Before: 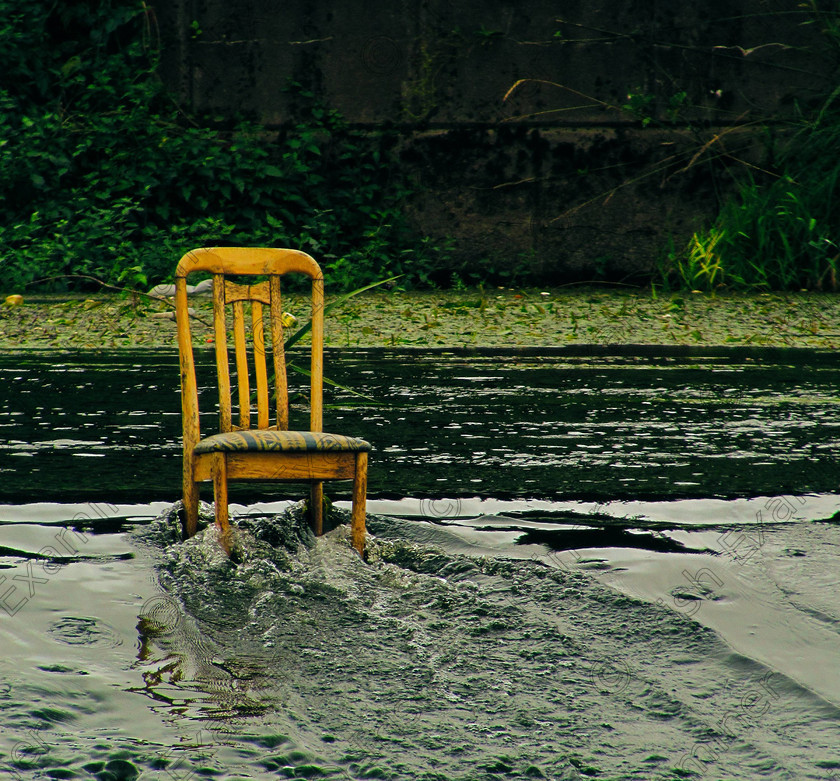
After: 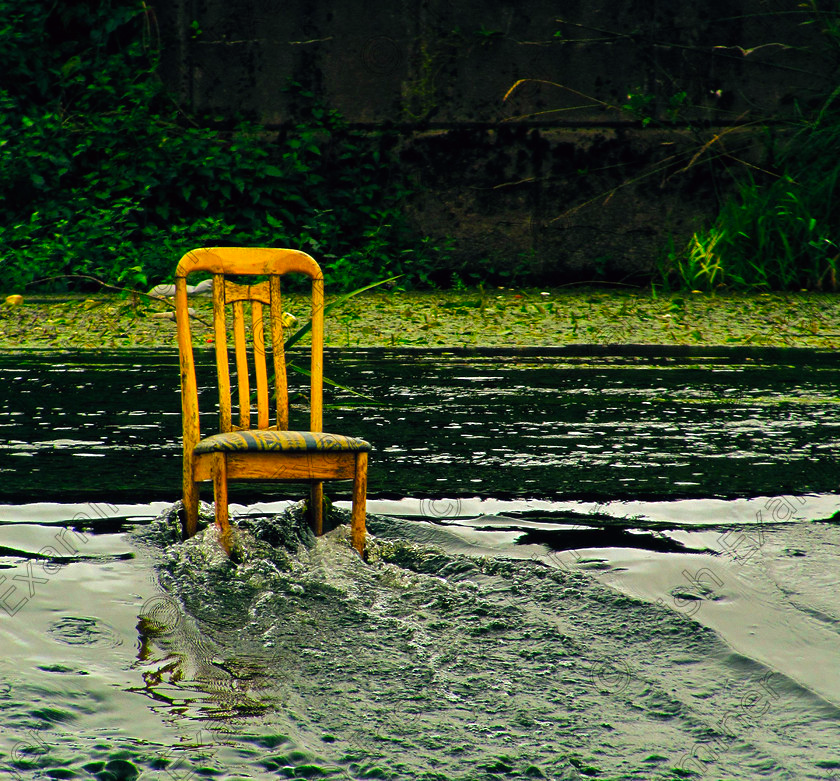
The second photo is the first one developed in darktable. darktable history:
exposure: exposure 0.236 EV, compensate highlight preservation false
color balance: lift [1, 1.001, 0.999, 1.001], gamma [1, 1.004, 1.007, 0.993], gain [1, 0.991, 0.987, 1.013], contrast 10%, output saturation 120%
